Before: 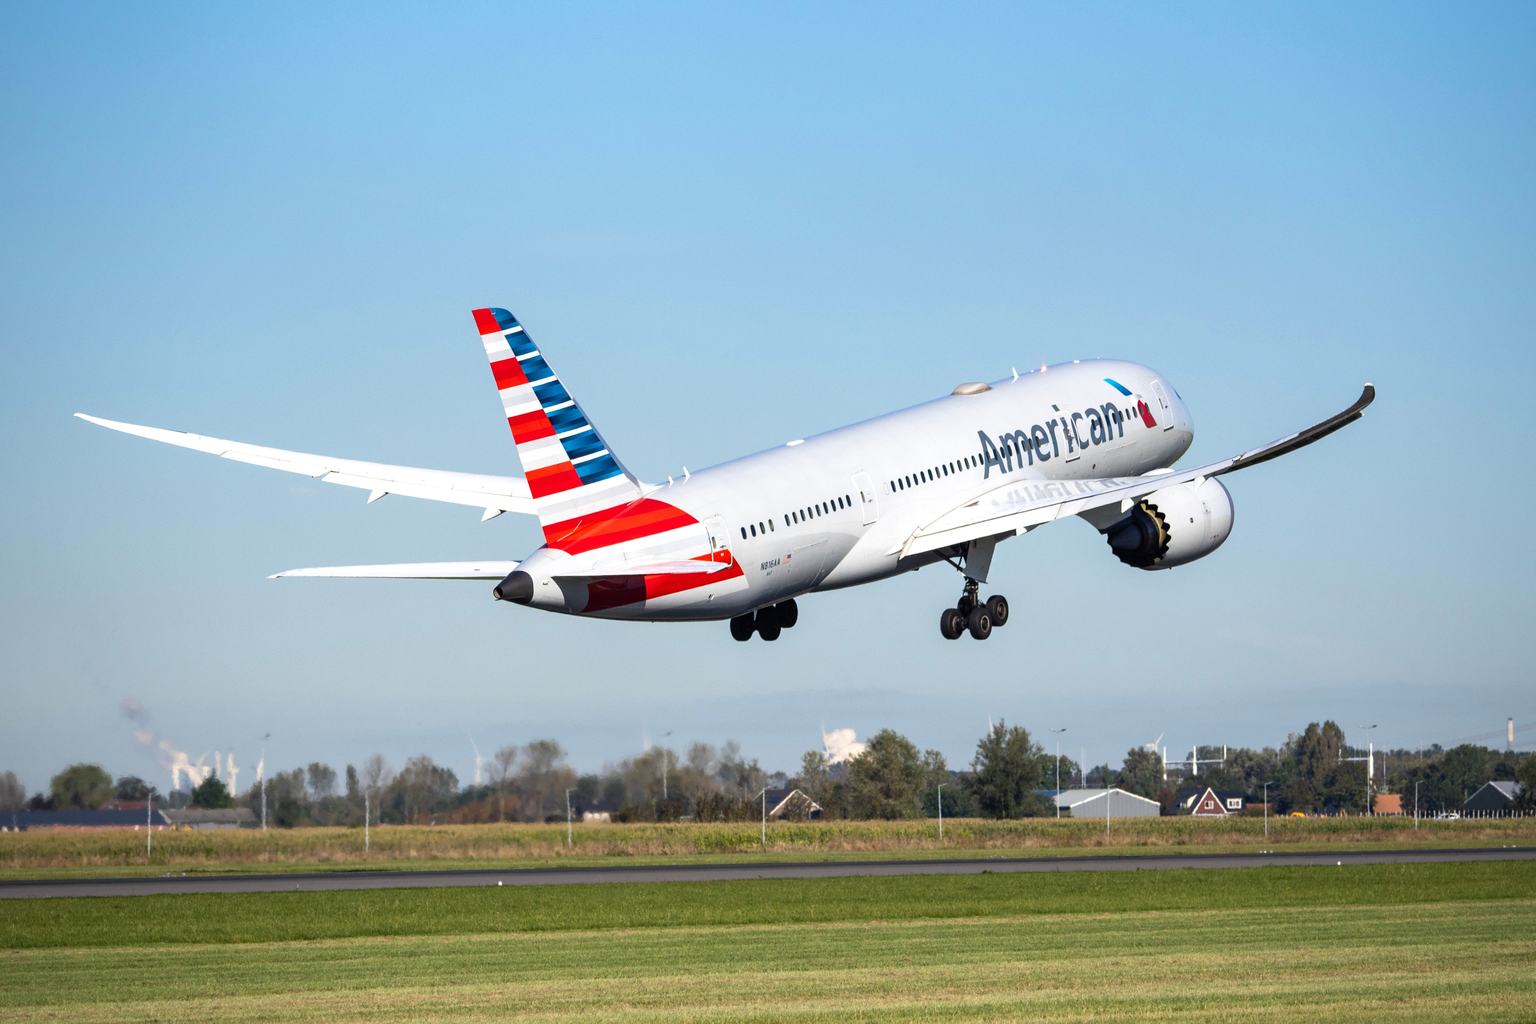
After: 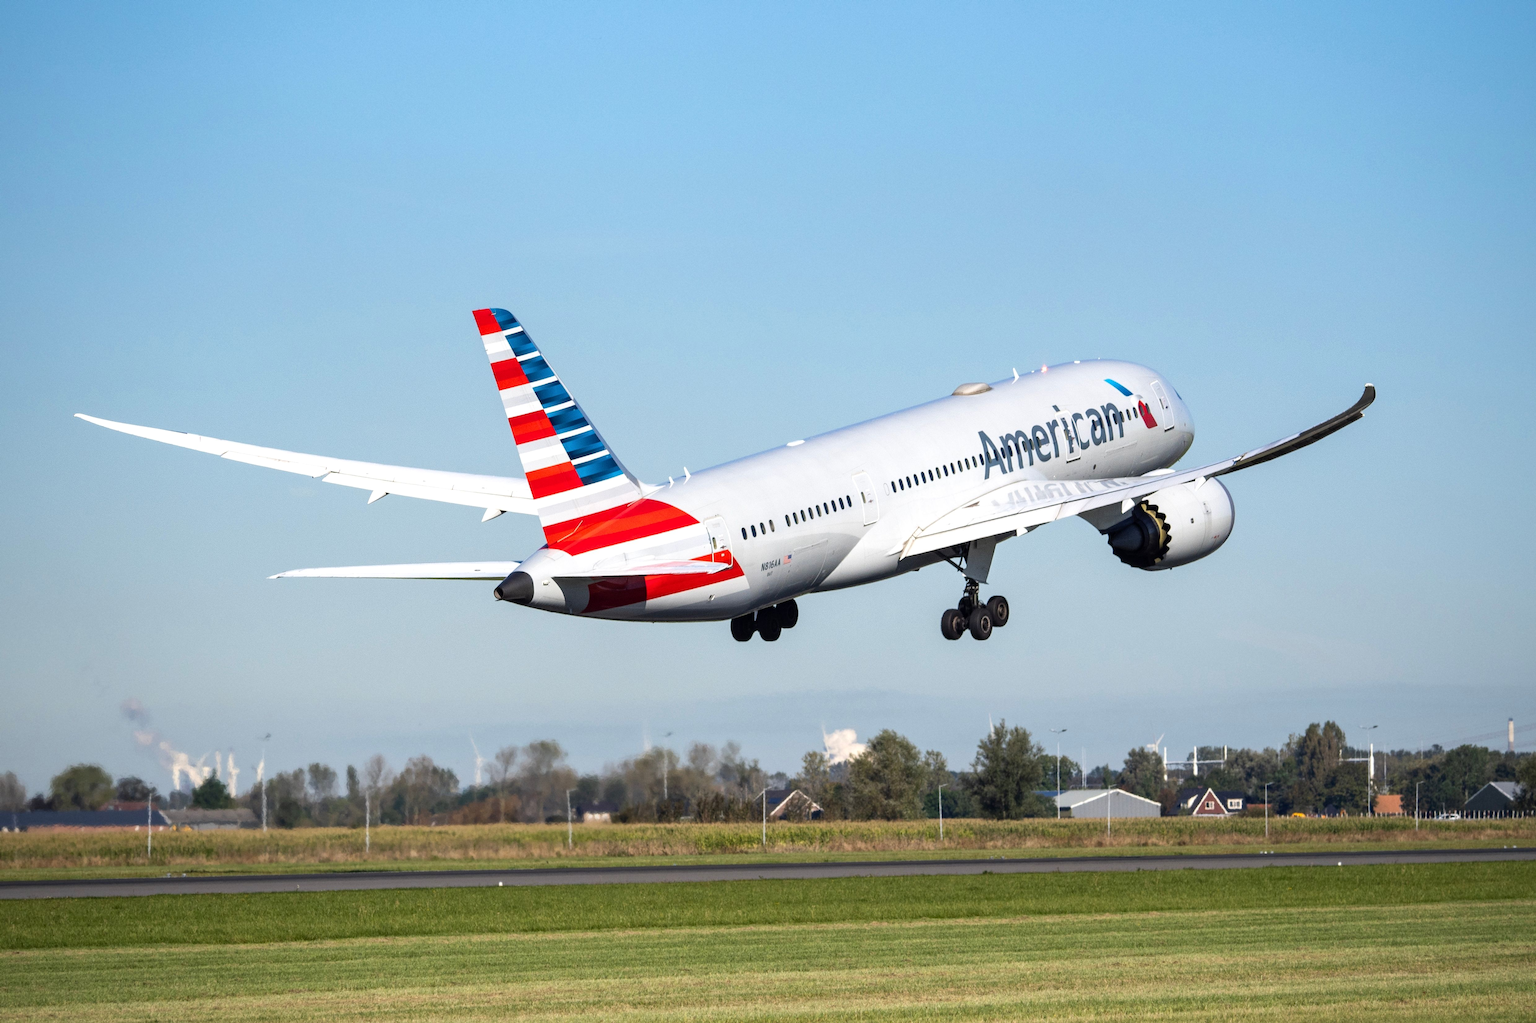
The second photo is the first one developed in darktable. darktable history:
crop: left 0.01%
local contrast: mode bilateral grid, contrast 11, coarseness 24, detail 115%, midtone range 0.2
